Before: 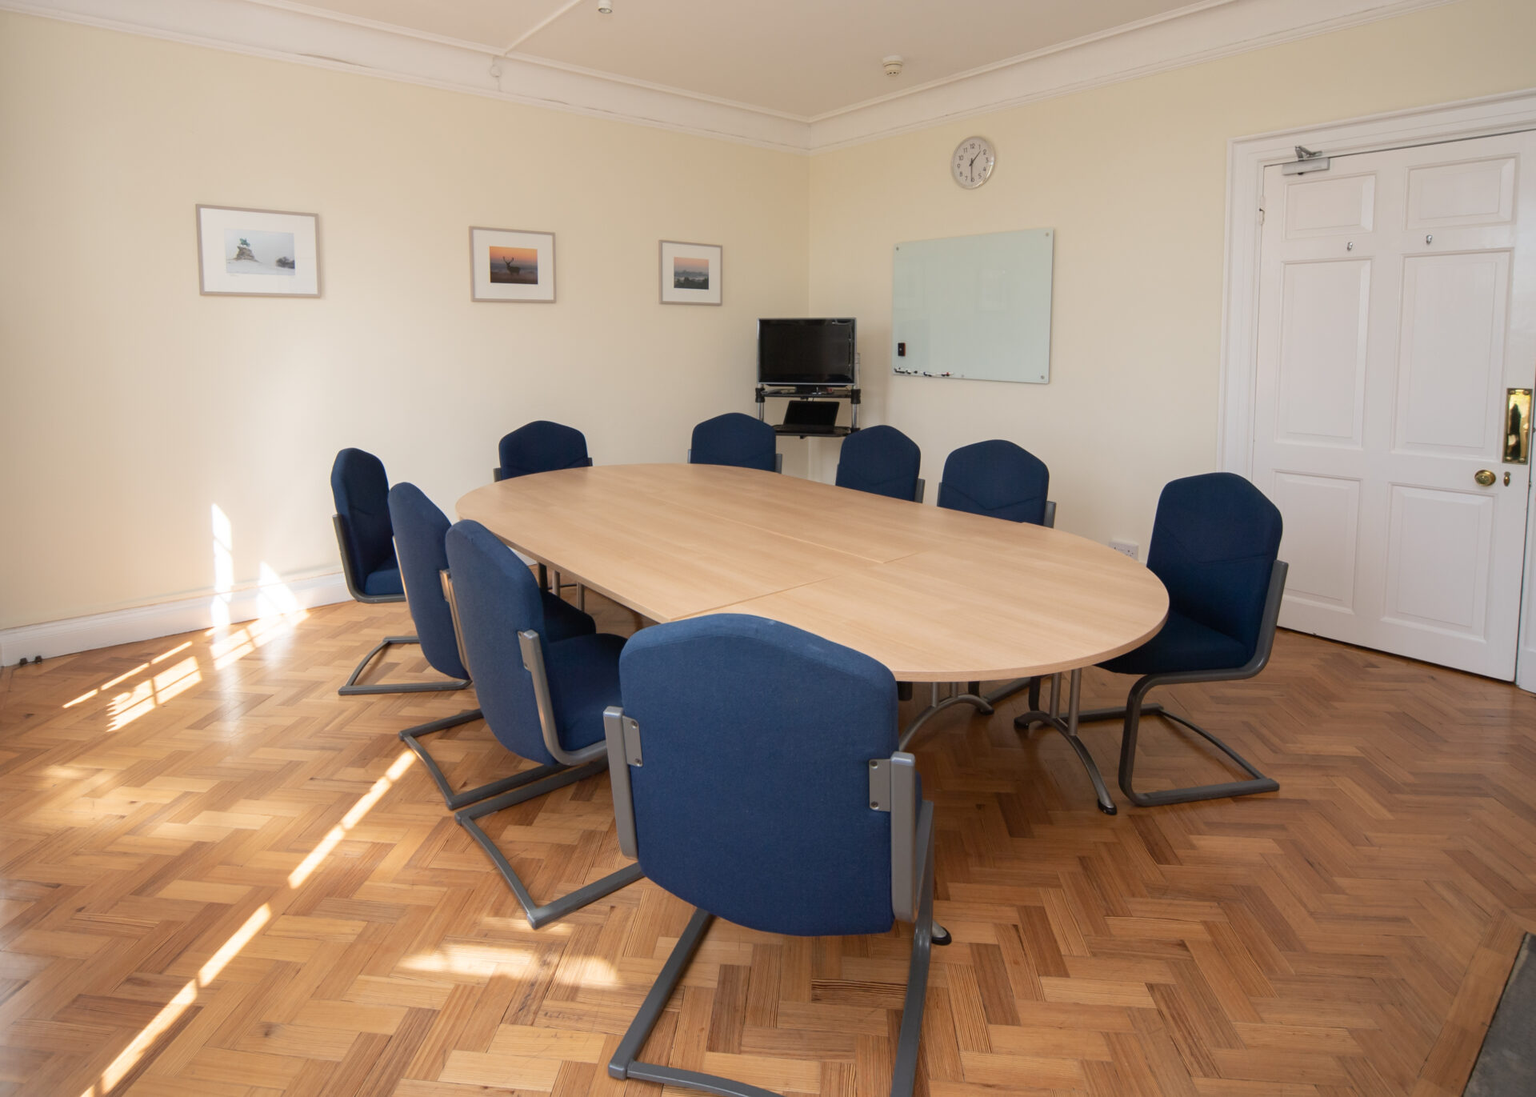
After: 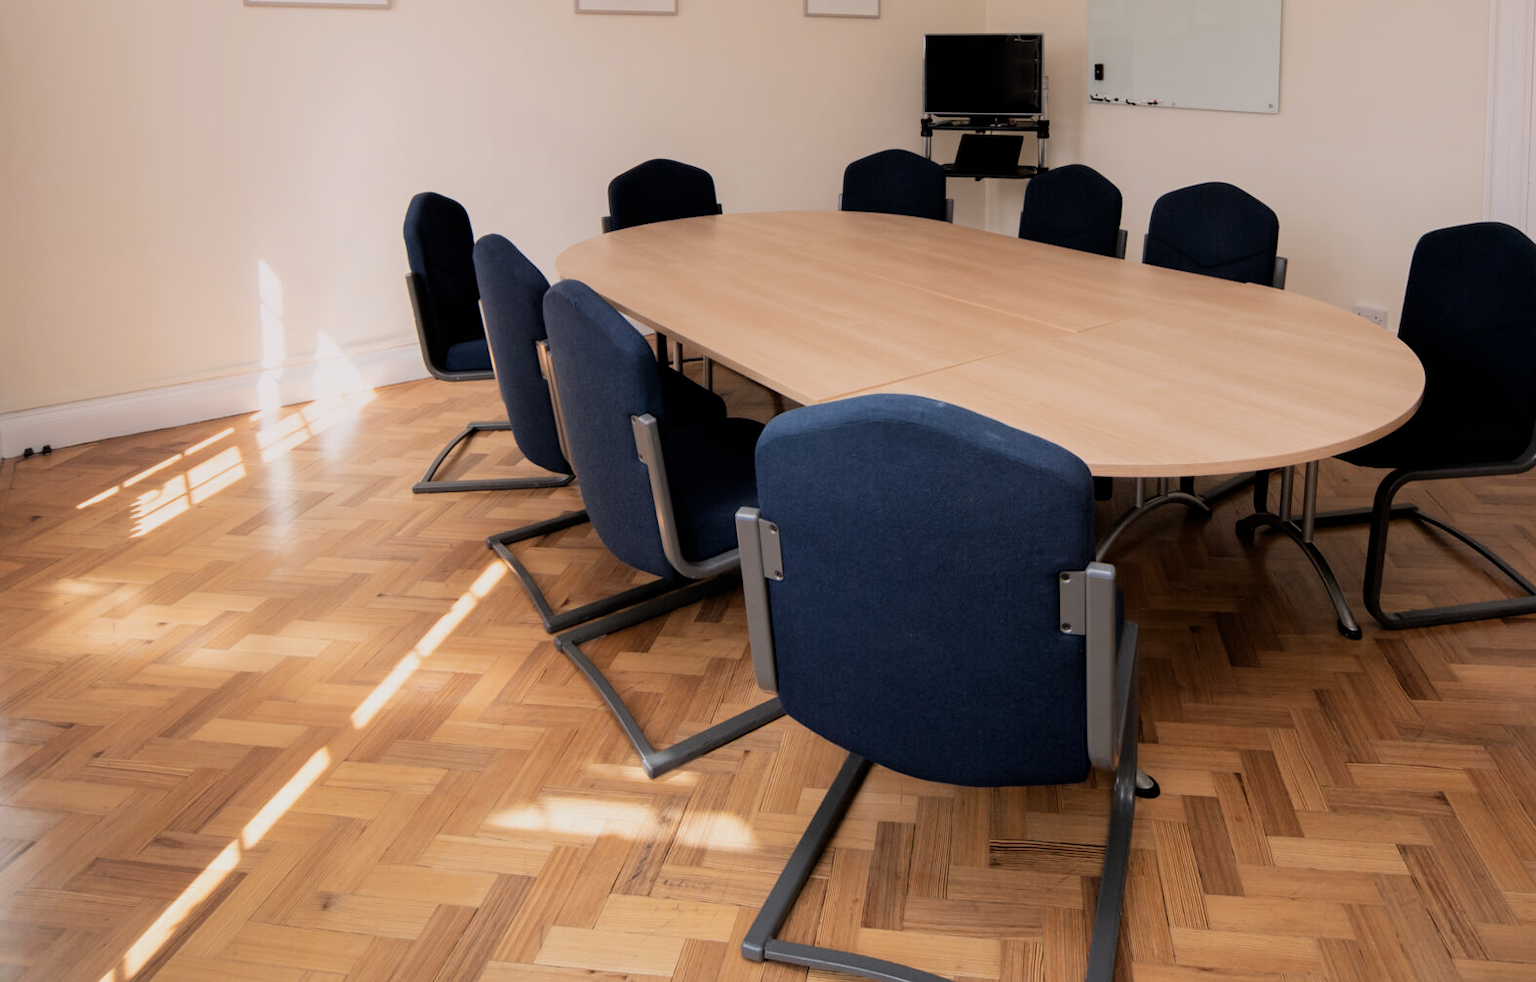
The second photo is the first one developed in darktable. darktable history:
filmic rgb: black relative exposure -5 EV, white relative exposure 3.5 EV, hardness 3.19, contrast 1.2, highlights saturation mix -50%
graduated density: density 0.38 EV, hardness 21%, rotation -6.11°, saturation 32%
crop: top 26.531%, right 17.959%
